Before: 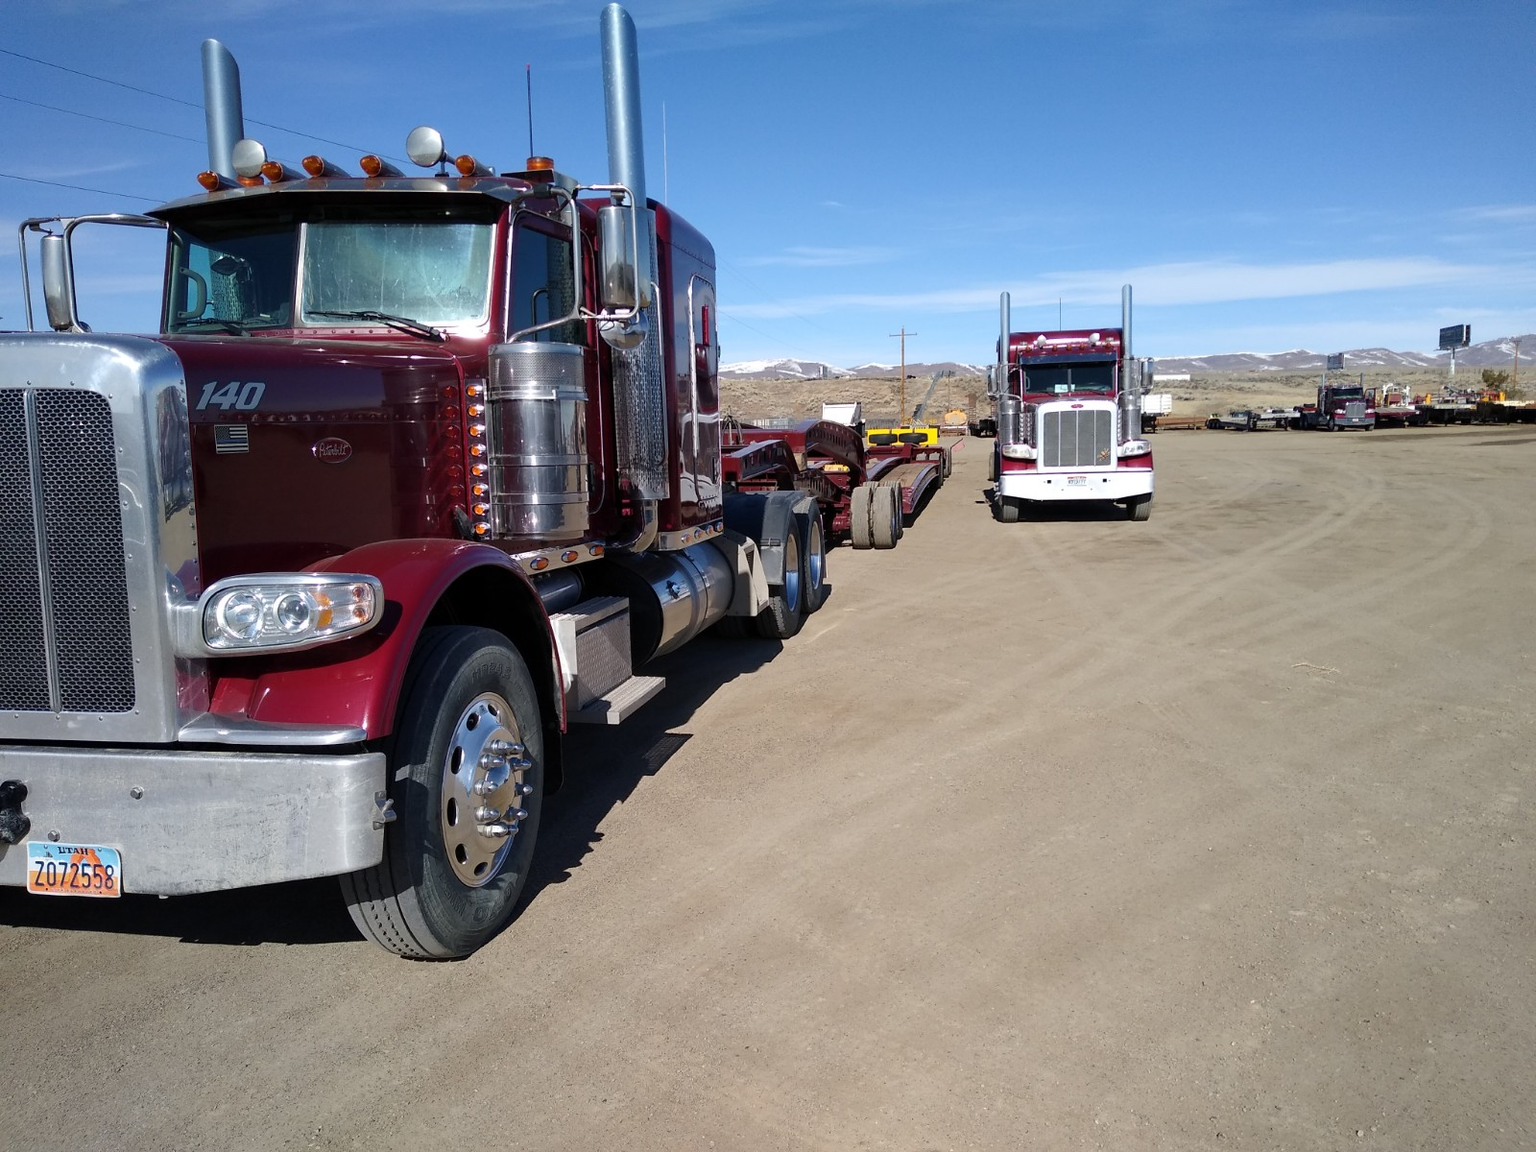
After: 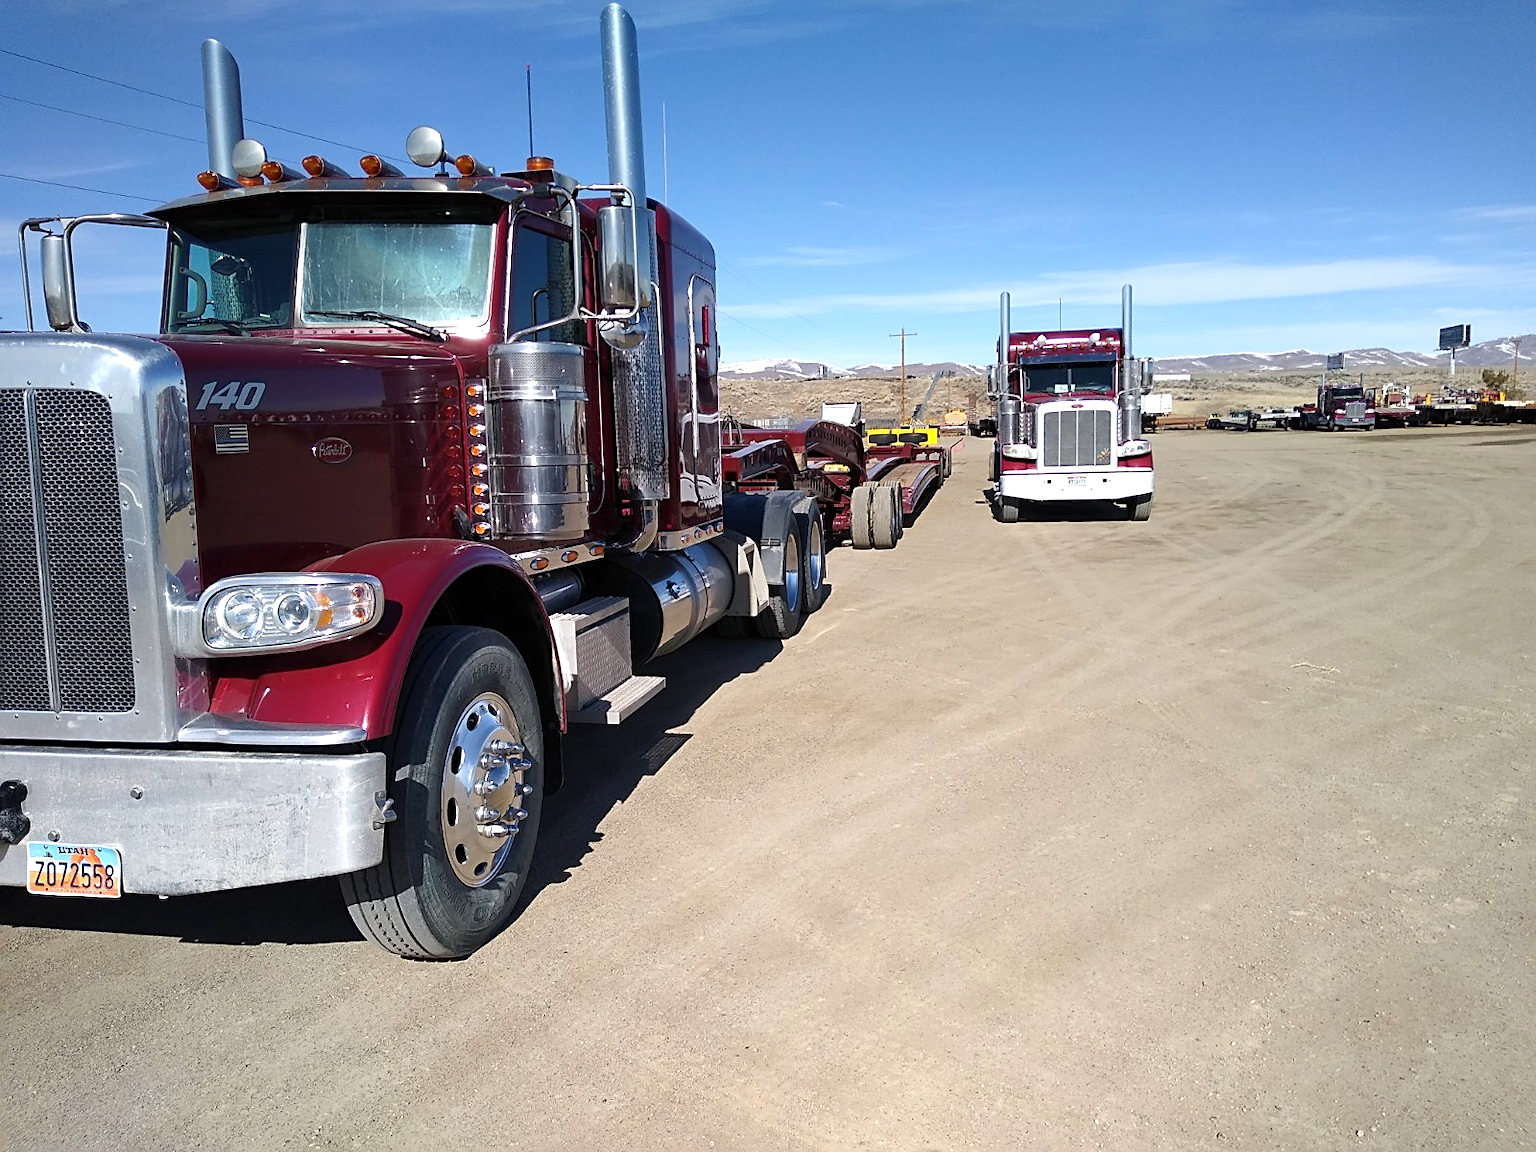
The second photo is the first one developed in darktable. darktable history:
exposure: black level correction 0, exposure 0.7 EV, compensate exposure bias true, compensate highlight preservation false
sharpen: on, module defaults
graduated density: on, module defaults
